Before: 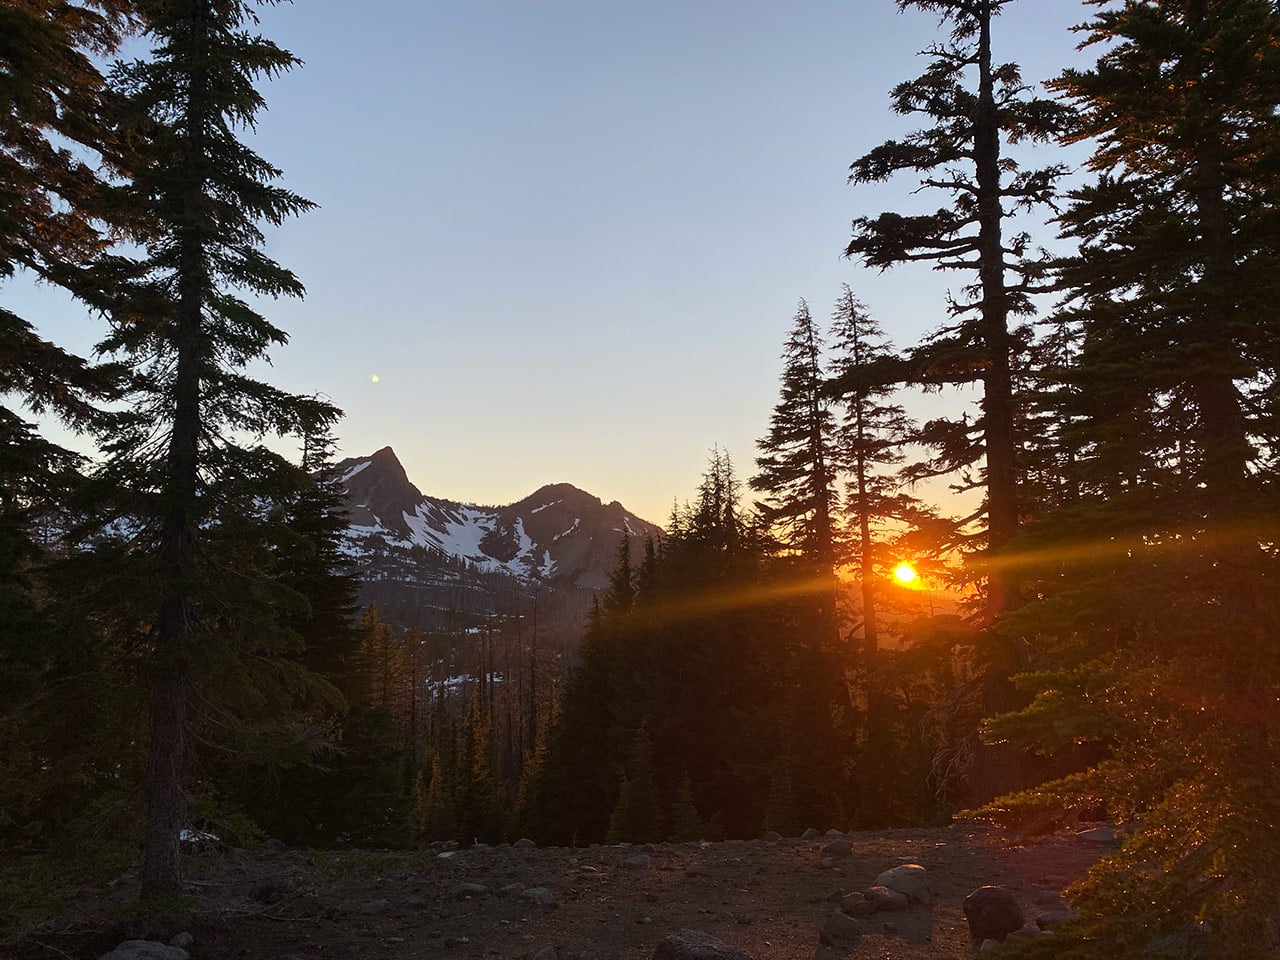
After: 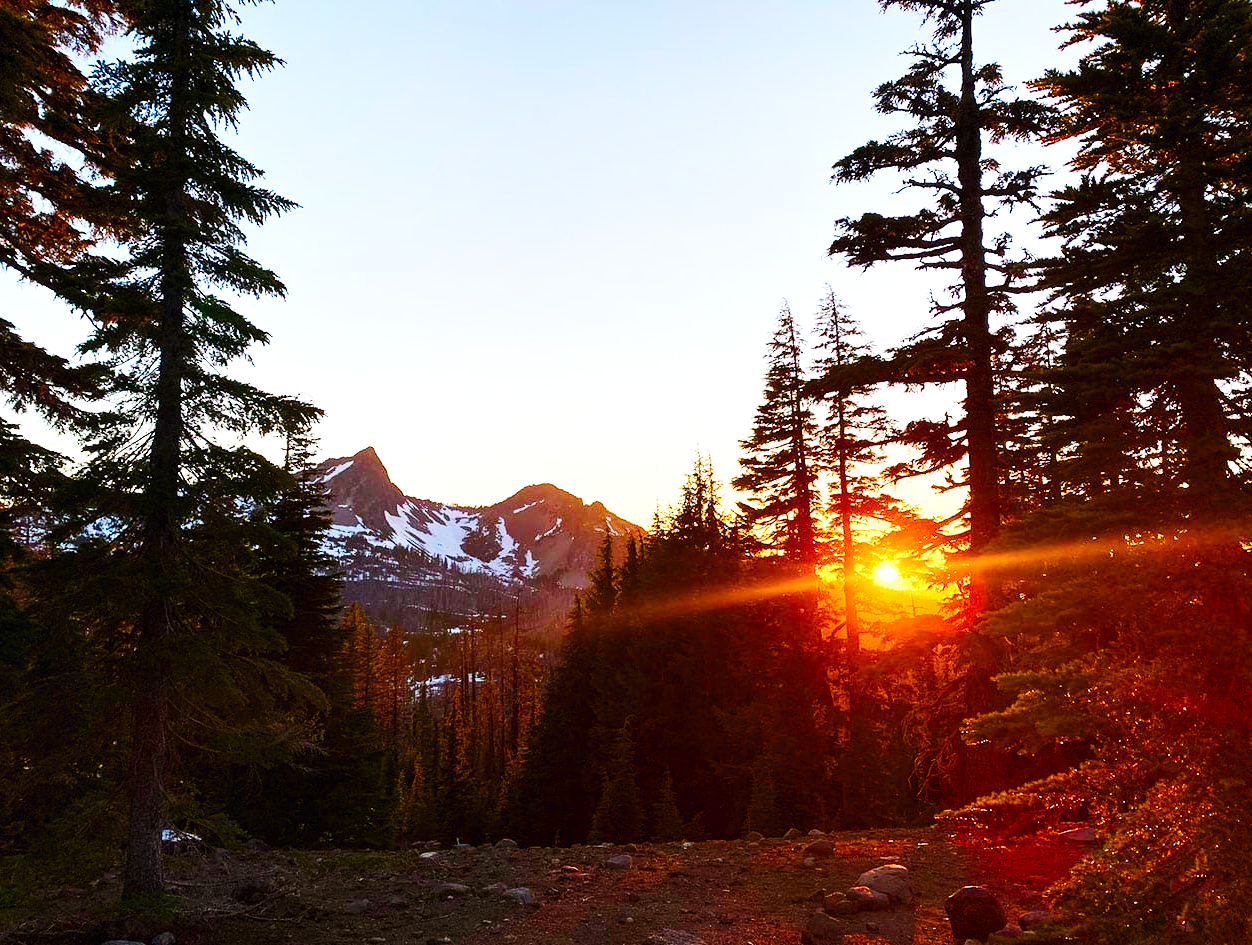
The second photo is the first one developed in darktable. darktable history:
tone equalizer: on, module defaults
color balance rgb: shadows lift › chroma 0.812%, shadows lift › hue 112.02°, linear chroma grading › global chroma 14.519%, perceptual saturation grading › global saturation 25.079%, perceptual saturation grading › highlights -50.063%, perceptual saturation grading › shadows 31.128%, global vibrance 34.882%
crop and rotate: left 1.477%, right 0.683%, bottom 1.536%
contrast brightness saturation: contrast 0.1, brightness 0.028, saturation 0.091
local contrast: highlights 105%, shadows 101%, detail 120%, midtone range 0.2
base curve: curves: ch0 [(0, 0.003) (0.001, 0.002) (0.006, 0.004) (0.02, 0.022) (0.048, 0.086) (0.094, 0.234) (0.162, 0.431) (0.258, 0.629) (0.385, 0.8) (0.548, 0.918) (0.751, 0.988) (1, 1)], preserve colors none
